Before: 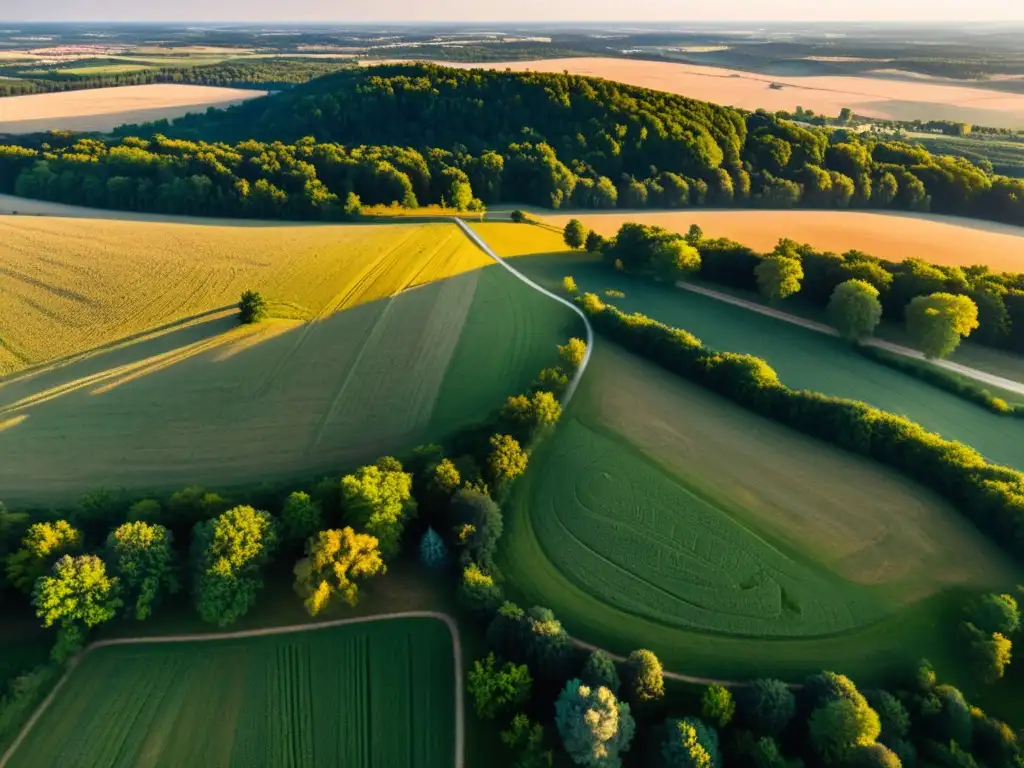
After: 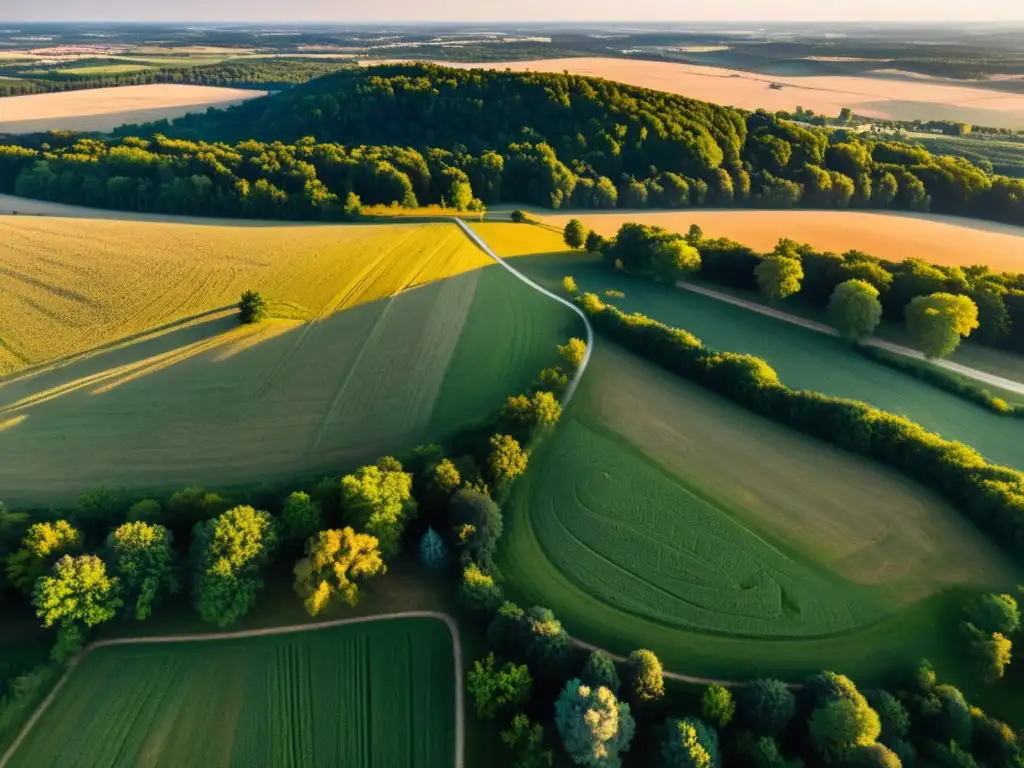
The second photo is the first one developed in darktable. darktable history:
shadows and highlights: shadows 22.7, highlights -48.71, soften with gaussian
